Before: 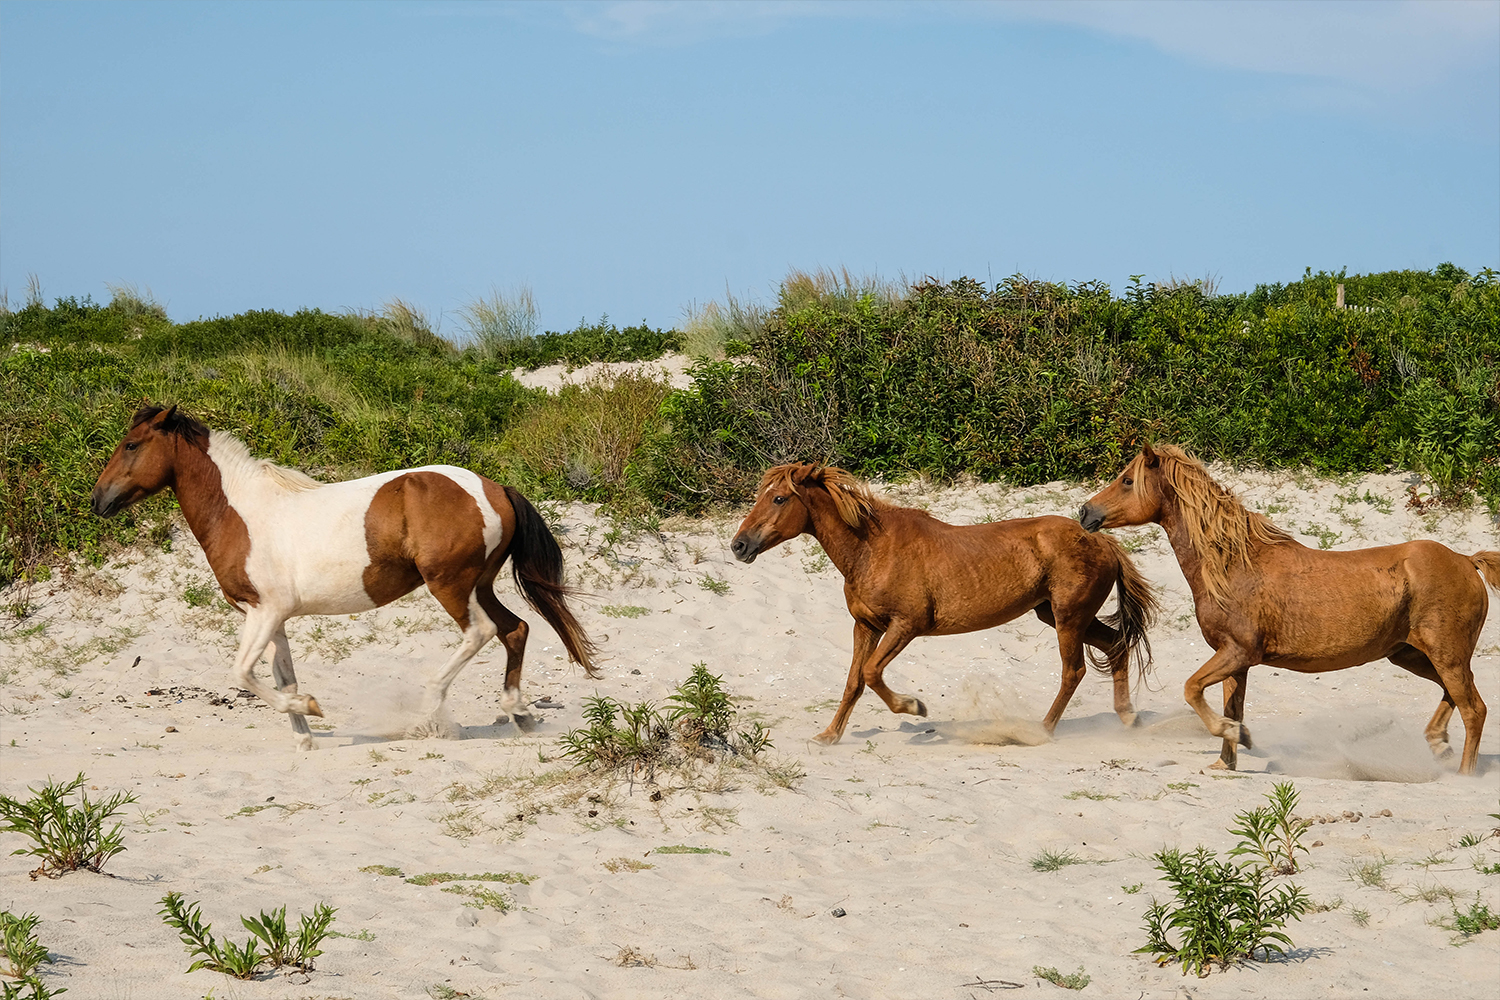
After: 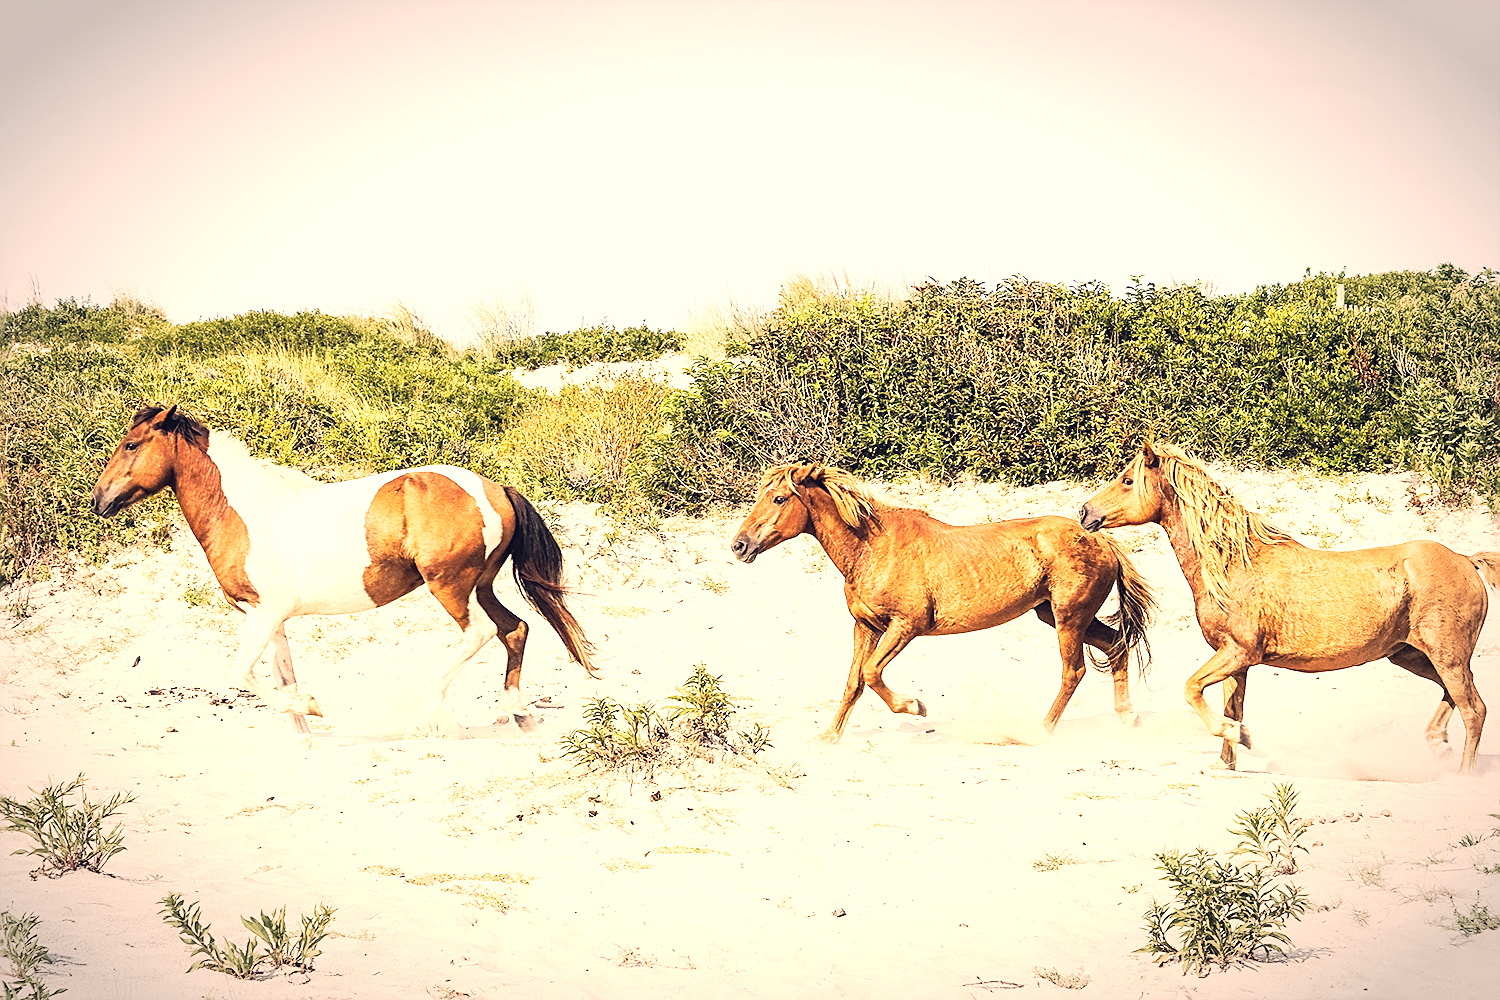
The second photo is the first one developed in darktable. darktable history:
sharpen: on, module defaults
vignetting: automatic ratio true
exposure: black level correction 0, exposure 1.443 EV, compensate highlight preservation false
color correction: highlights a* 19.65, highlights b* 27.77, shadows a* 3.43, shadows b* -17.27, saturation 0.734
tone curve: curves: ch0 [(0.003, 0.029) (0.188, 0.252) (0.46, 0.56) (0.608, 0.748) (0.871, 0.955) (1, 1)]; ch1 [(0, 0) (0.35, 0.356) (0.45, 0.453) (0.508, 0.515) (0.618, 0.634) (1, 1)]; ch2 [(0, 0) (0.456, 0.469) (0.5, 0.5) (0.634, 0.625) (1, 1)], preserve colors none
tone equalizer: -8 EV -0.443 EV, -7 EV -0.427 EV, -6 EV -0.359 EV, -5 EV -0.232 EV, -3 EV 0.23 EV, -2 EV 0.306 EV, -1 EV 0.408 EV, +0 EV 0.408 EV
